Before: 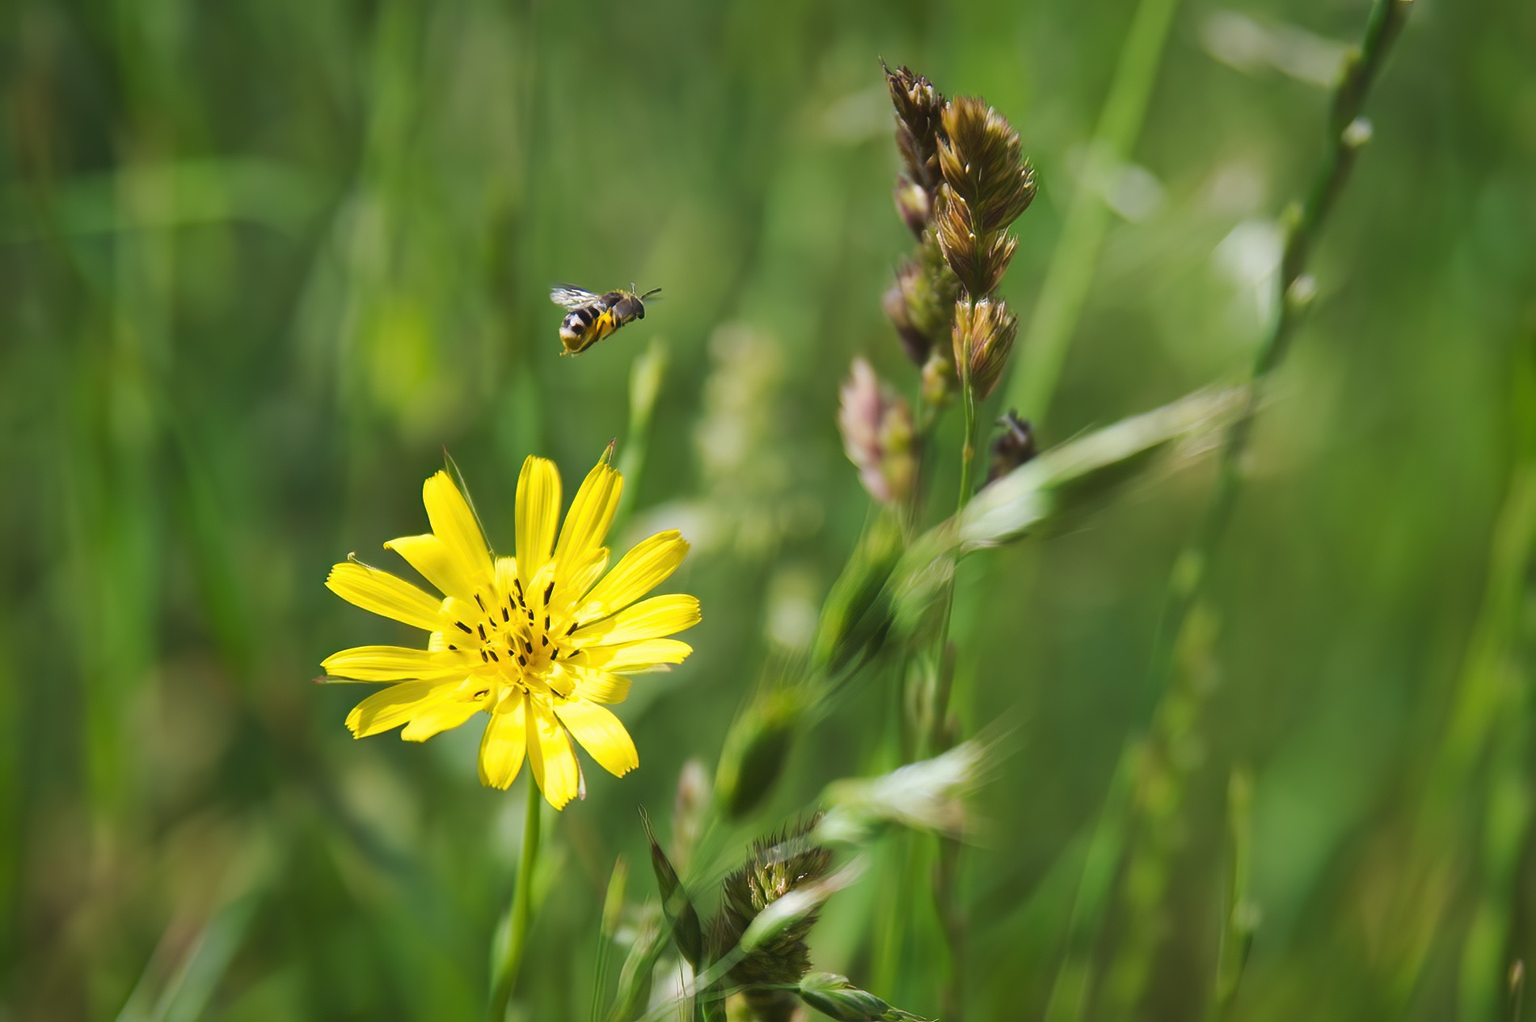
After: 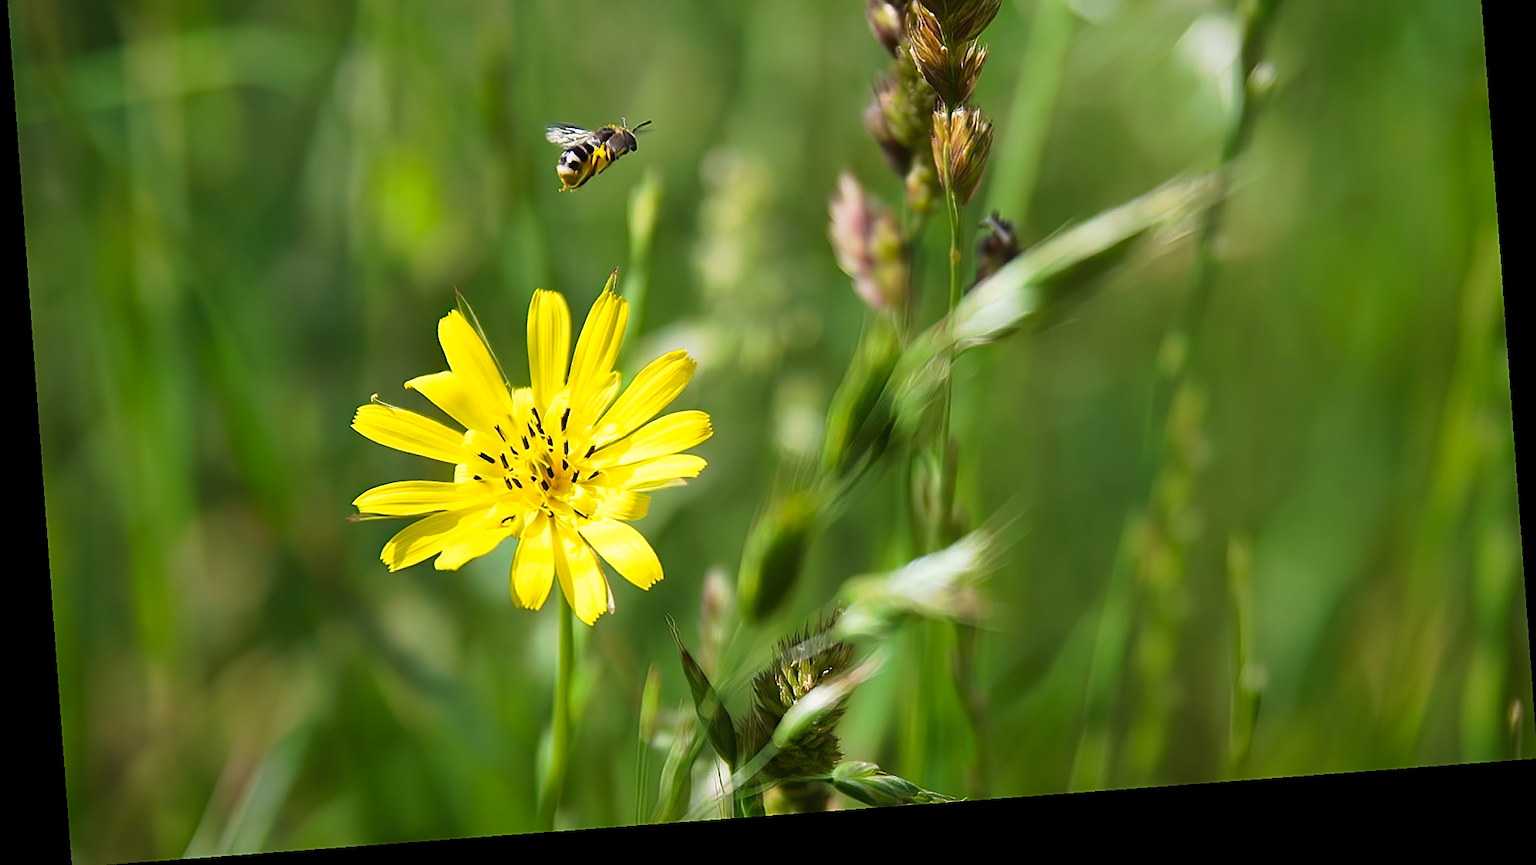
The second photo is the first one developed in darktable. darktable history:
rotate and perspective: rotation -4.25°, automatic cropping off
tone curve: curves: ch0 [(0, 0) (0.003, 0.005) (0.011, 0.008) (0.025, 0.014) (0.044, 0.021) (0.069, 0.027) (0.1, 0.041) (0.136, 0.083) (0.177, 0.138) (0.224, 0.197) (0.277, 0.259) (0.335, 0.331) (0.399, 0.399) (0.468, 0.476) (0.543, 0.547) (0.623, 0.635) (0.709, 0.753) (0.801, 0.847) (0.898, 0.94) (1, 1)], preserve colors none
crop and rotate: top 19.998%
sharpen: on, module defaults
